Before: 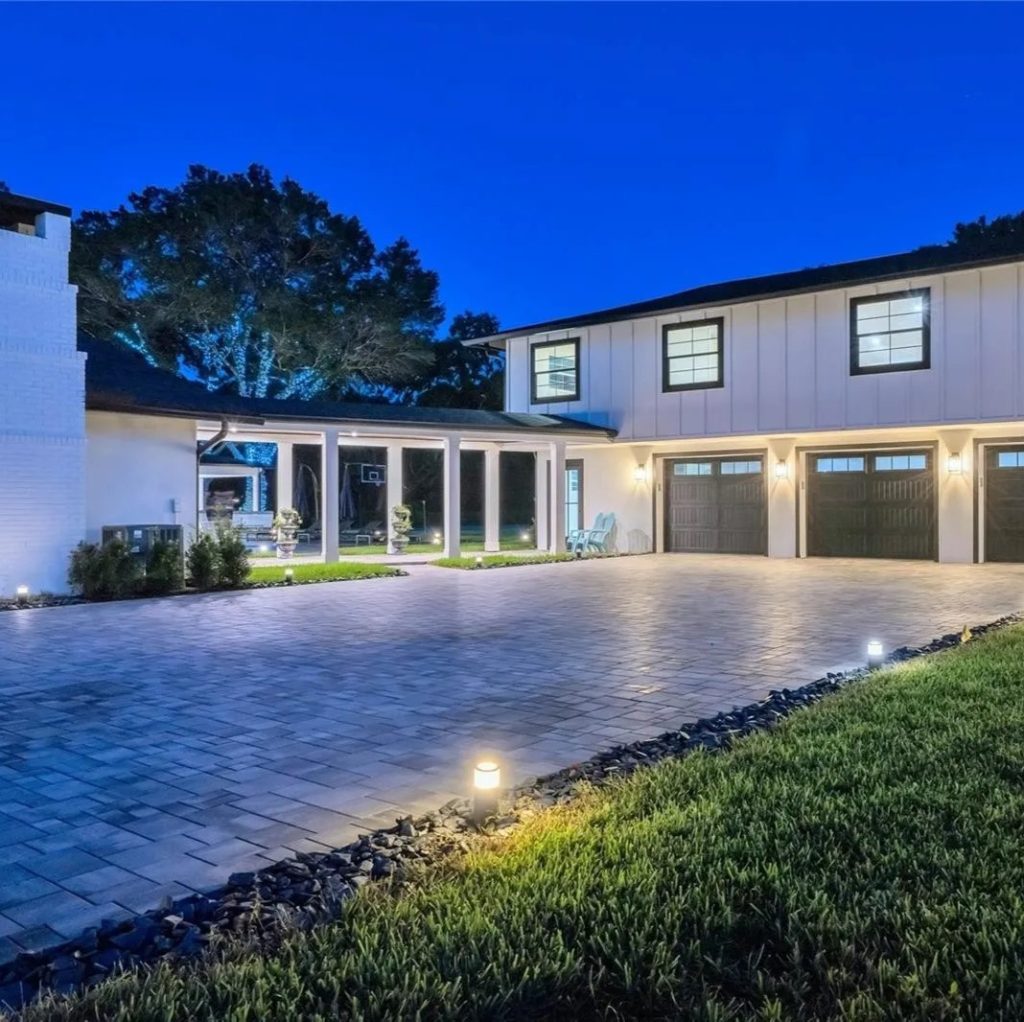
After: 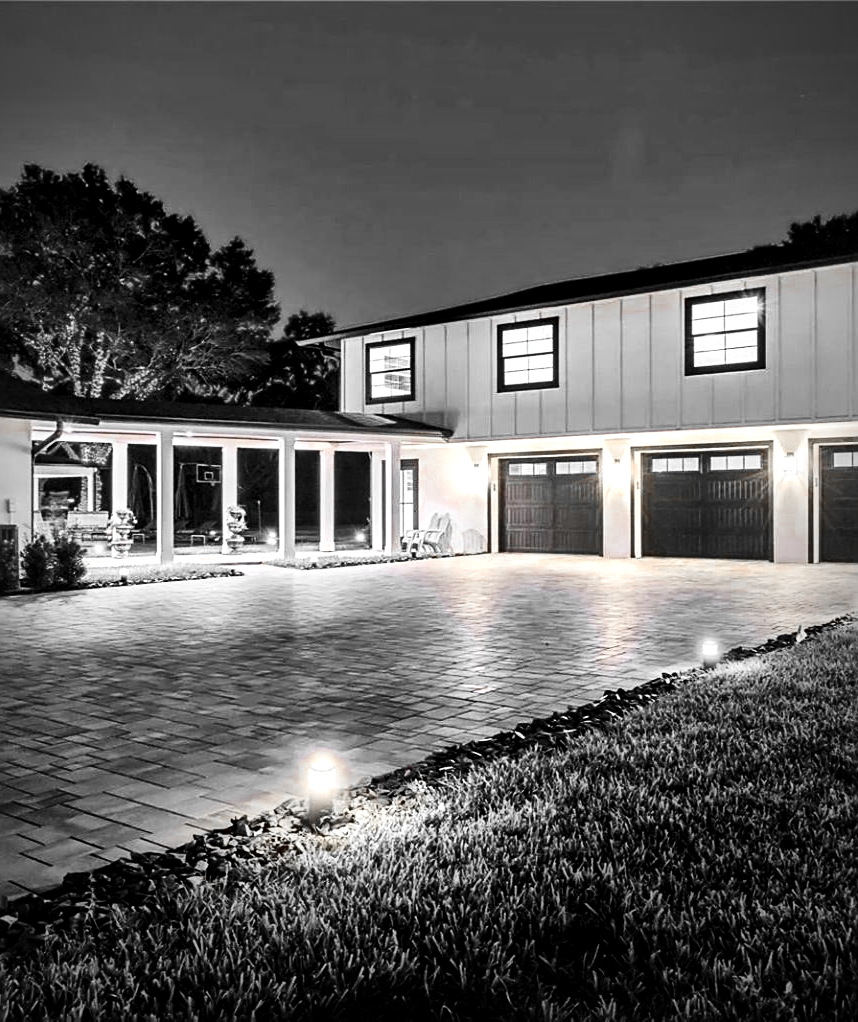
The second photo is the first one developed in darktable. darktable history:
vignetting: center (-0.053, -0.353), automatic ratio true
sharpen: on, module defaults
crop: left 16.122%
exposure: black level correction 0, exposure 0.2 EV, compensate highlight preservation false
contrast brightness saturation: contrast 0.291
color zones: curves: ch0 [(0, 0.497) (0.096, 0.361) (0.221, 0.538) (0.429, 0.5) (0.571, 0.5) (0.714, 0.5) (0.857, 0.5) (1, 0.497)]; ch1 [(0, 0.5) (0.143, 0.5) (0.257, -0.002) (0.429, 0.04) (0.571, -0.001) (0.714, -0.015) (0.857, 0.024) (1, 0.5)]
local contrast: mode bilateral grid, contrast 25, coarseness 61, detail 152%, midtone range 0.2
levels: mode automatic
